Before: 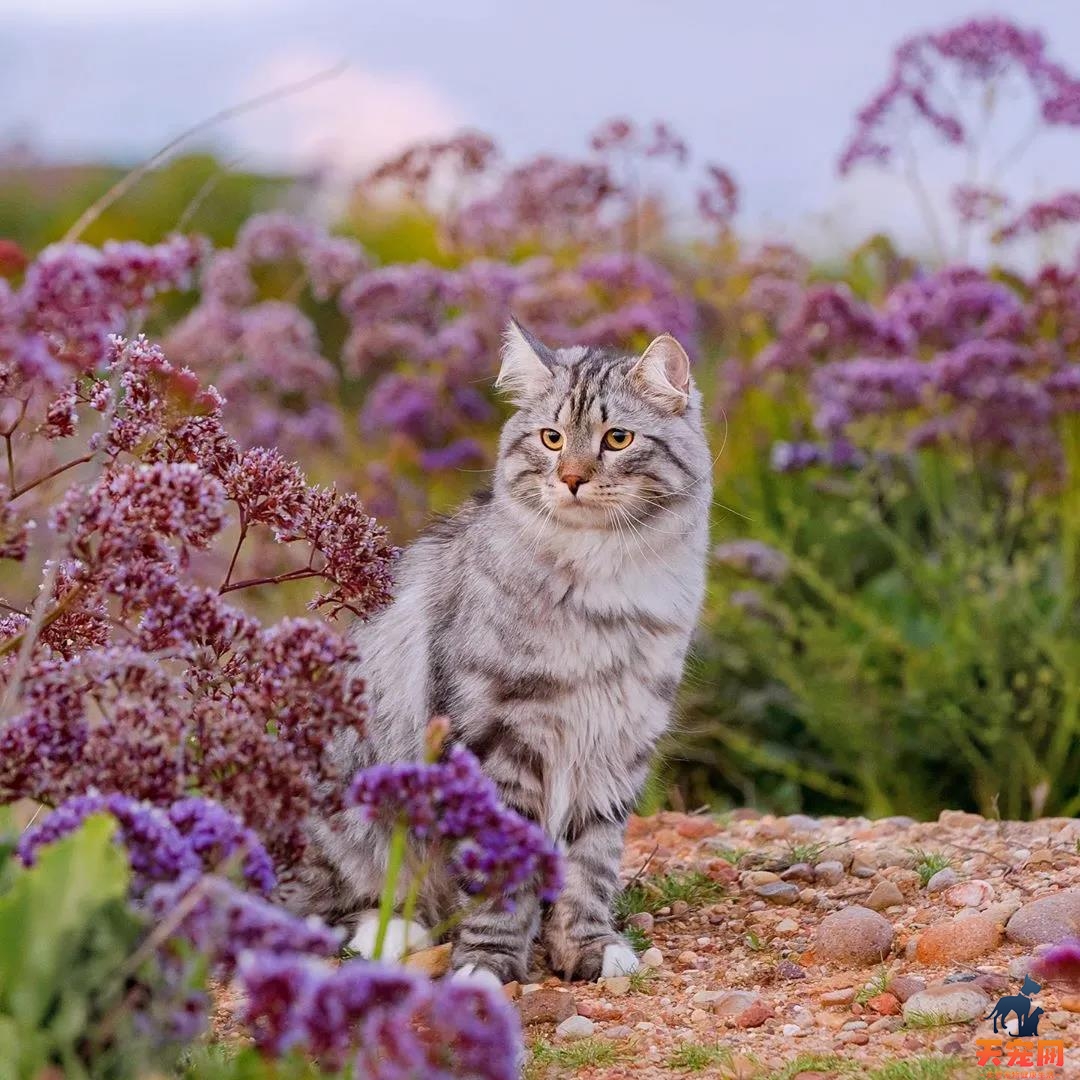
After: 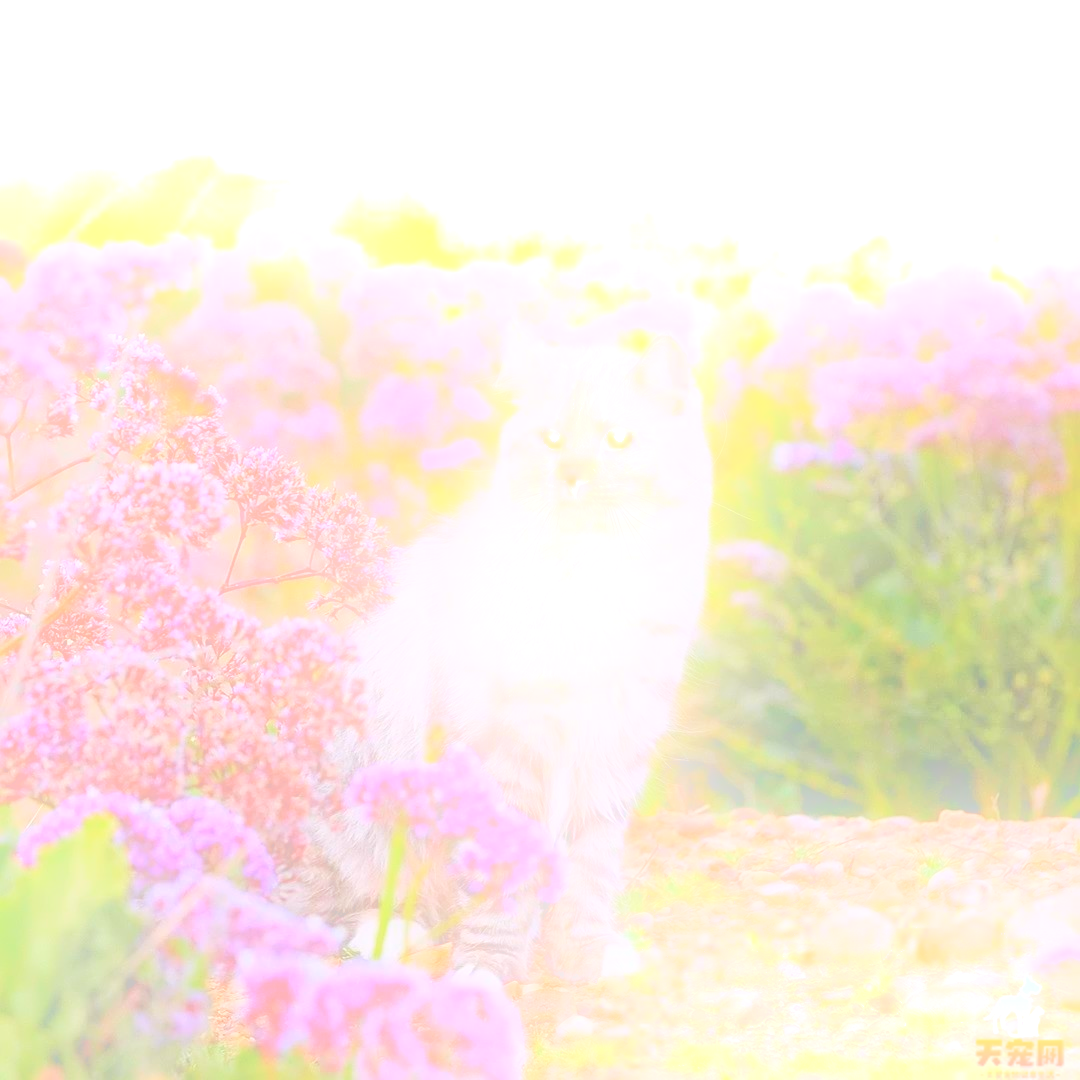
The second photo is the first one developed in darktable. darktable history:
local contrast: mode bilateral grid, contrast 20, coarseness 50, detail 132%, midtone range 0.2
sharpen: on, module defaults
bloom: size 25%, threshold 5%, strength 90%
